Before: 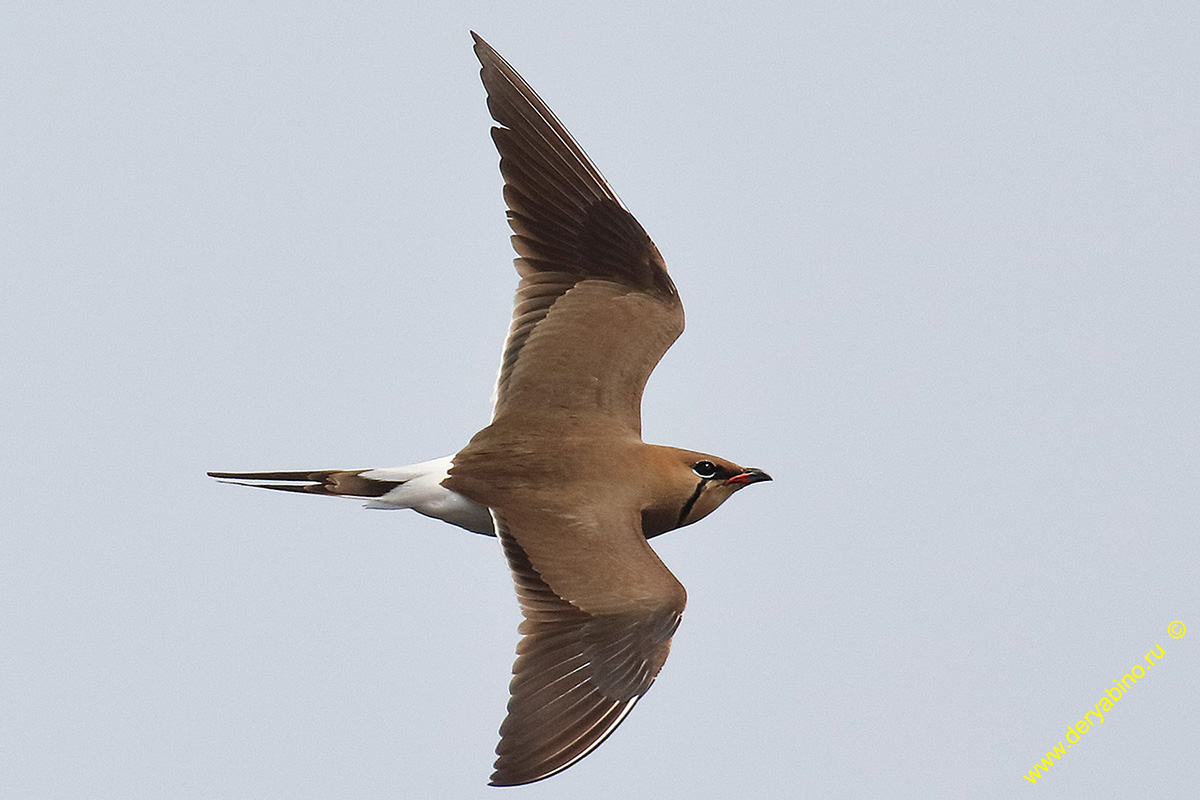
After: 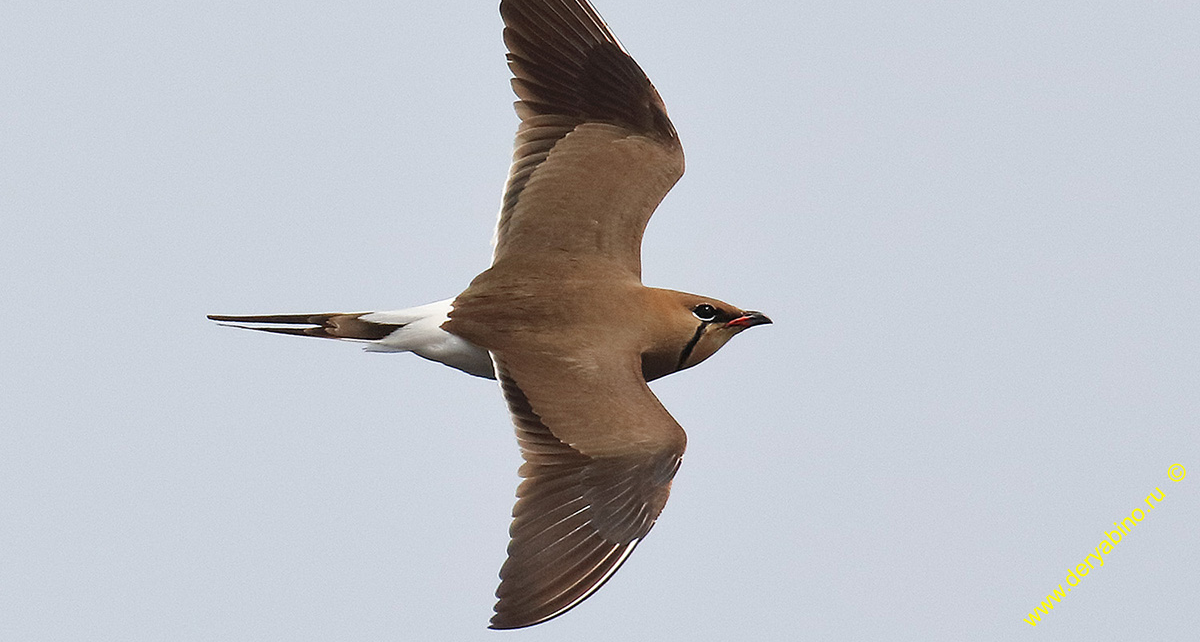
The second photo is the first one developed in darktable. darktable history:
crop and rotate: top 19.68%
